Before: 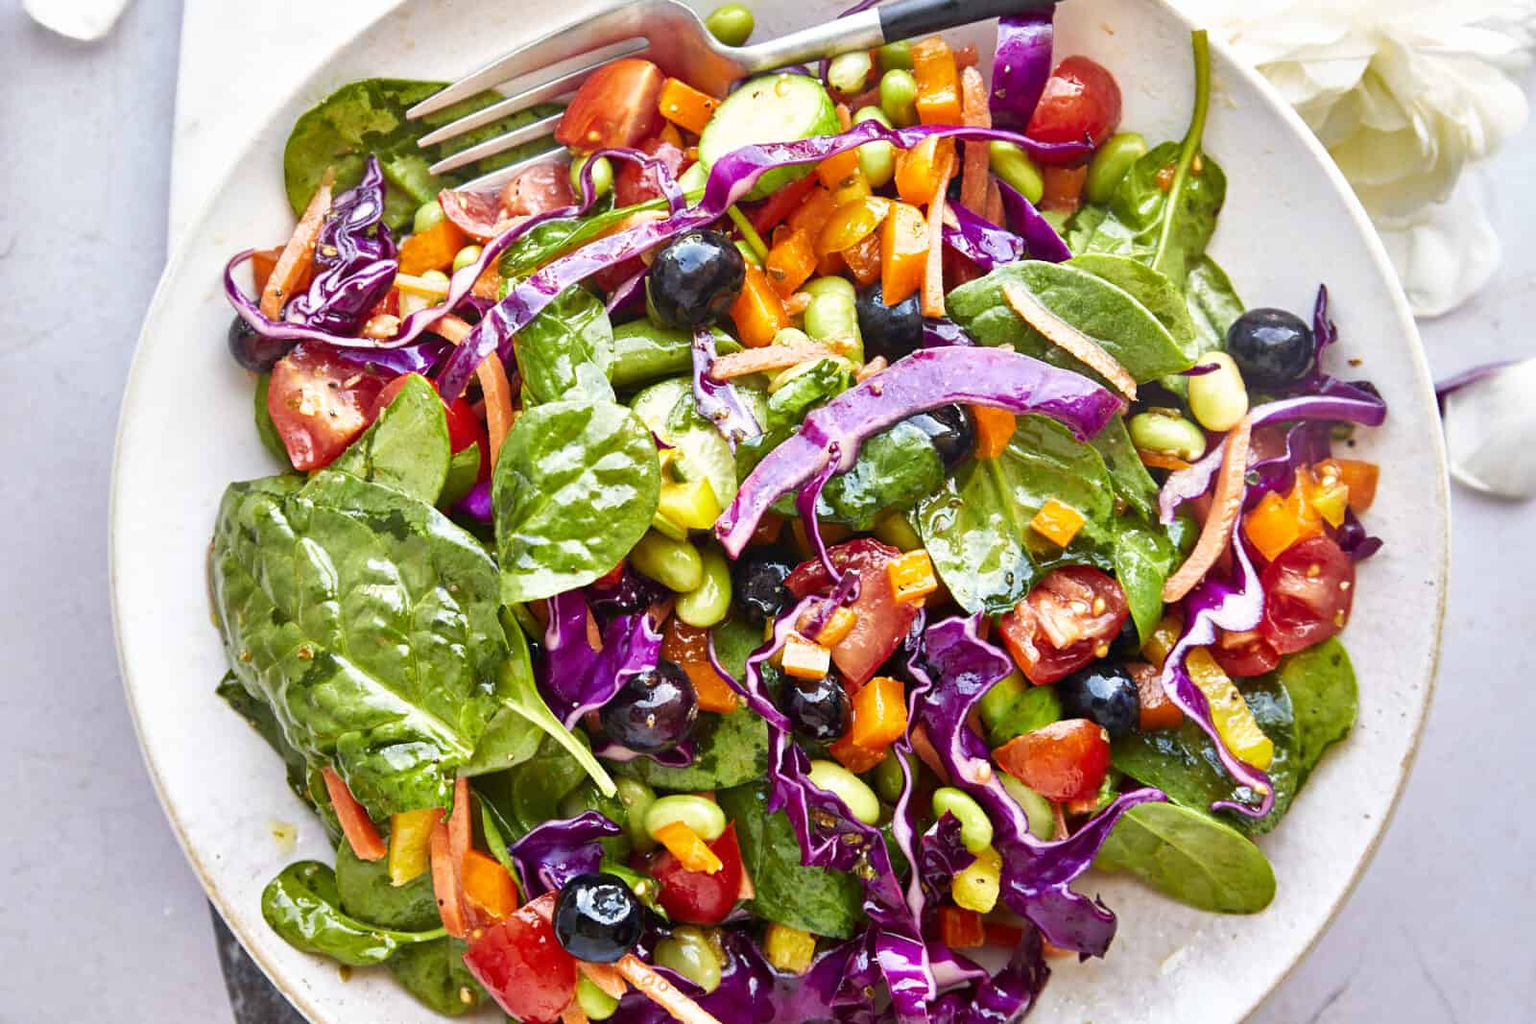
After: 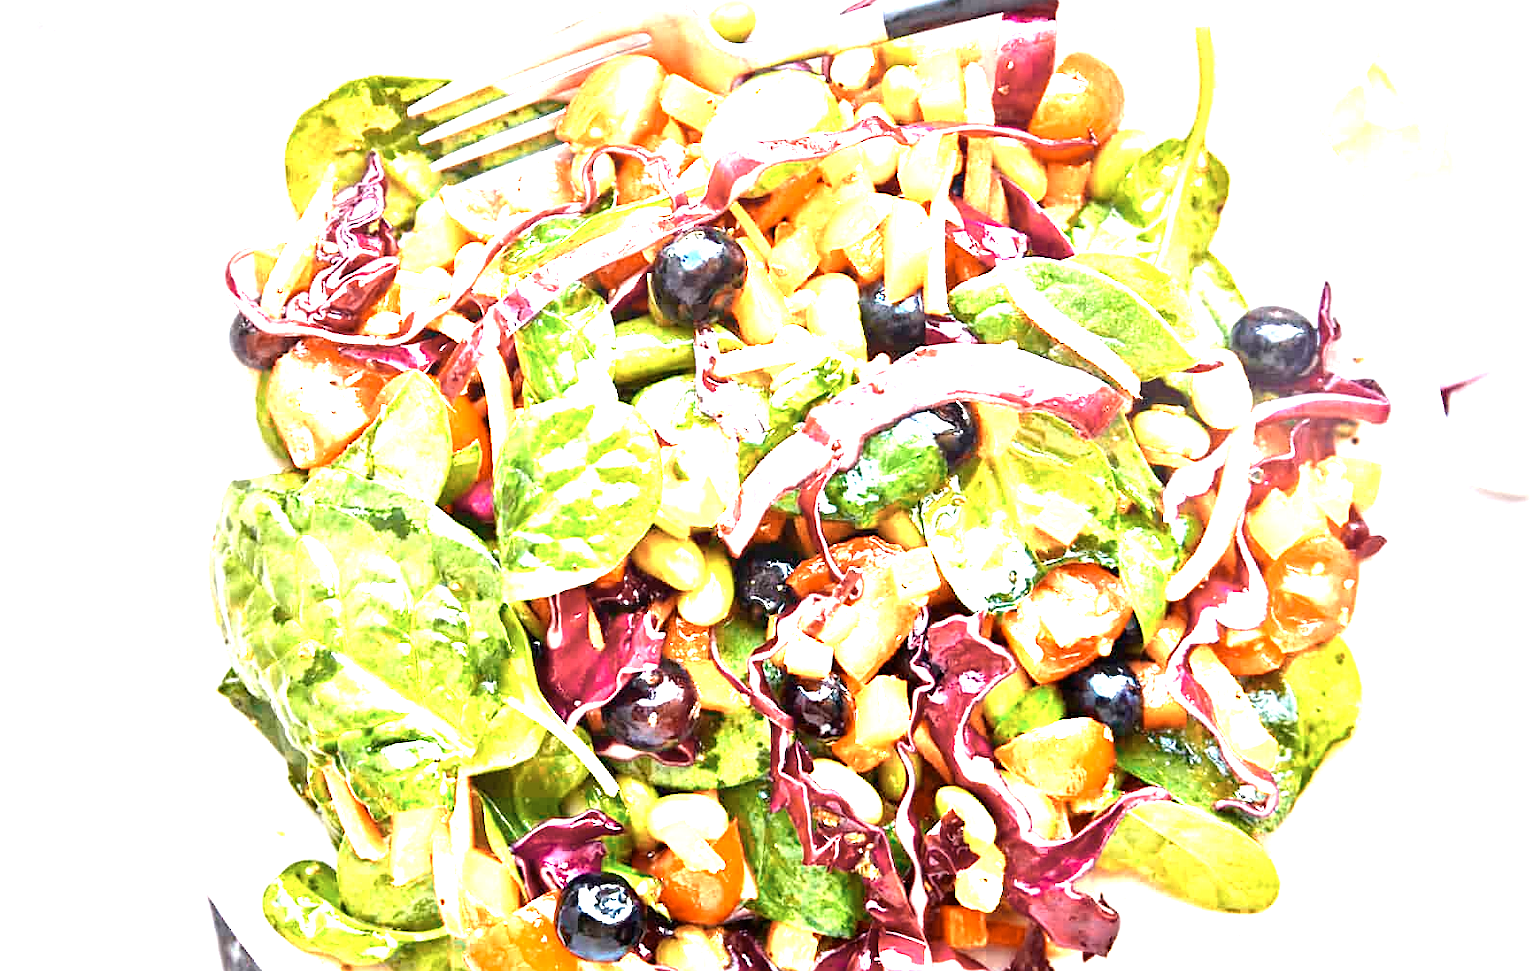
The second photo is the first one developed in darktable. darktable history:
crop: top 0.378%, right 0.264%, bottom 5.005%
exposure: black level correction 0, exposure 1.762 EV, compensate highlight preservation false
sharpen: amount 0.215
color zones: curves: ch0 [(0.018, 0.548) (0.197, 0.654) (0.425, 0.447) (0.605, 0.658) (0.732, 0.579)]; ch1 [(0.105, 0.531) (0.224, 0.531) (0.386, 0.39) (0.618, 0.456) (0.732, 0.456) (0.956, 0.421)]; ch2 [(0.039, 0.583) (0.215, 0.465) (0.399, 0.544) (0.465, 0.548) (0.614, 0.447) (0.724, 0.43) (0.882, 0.623) (0.956, 0.632)]
